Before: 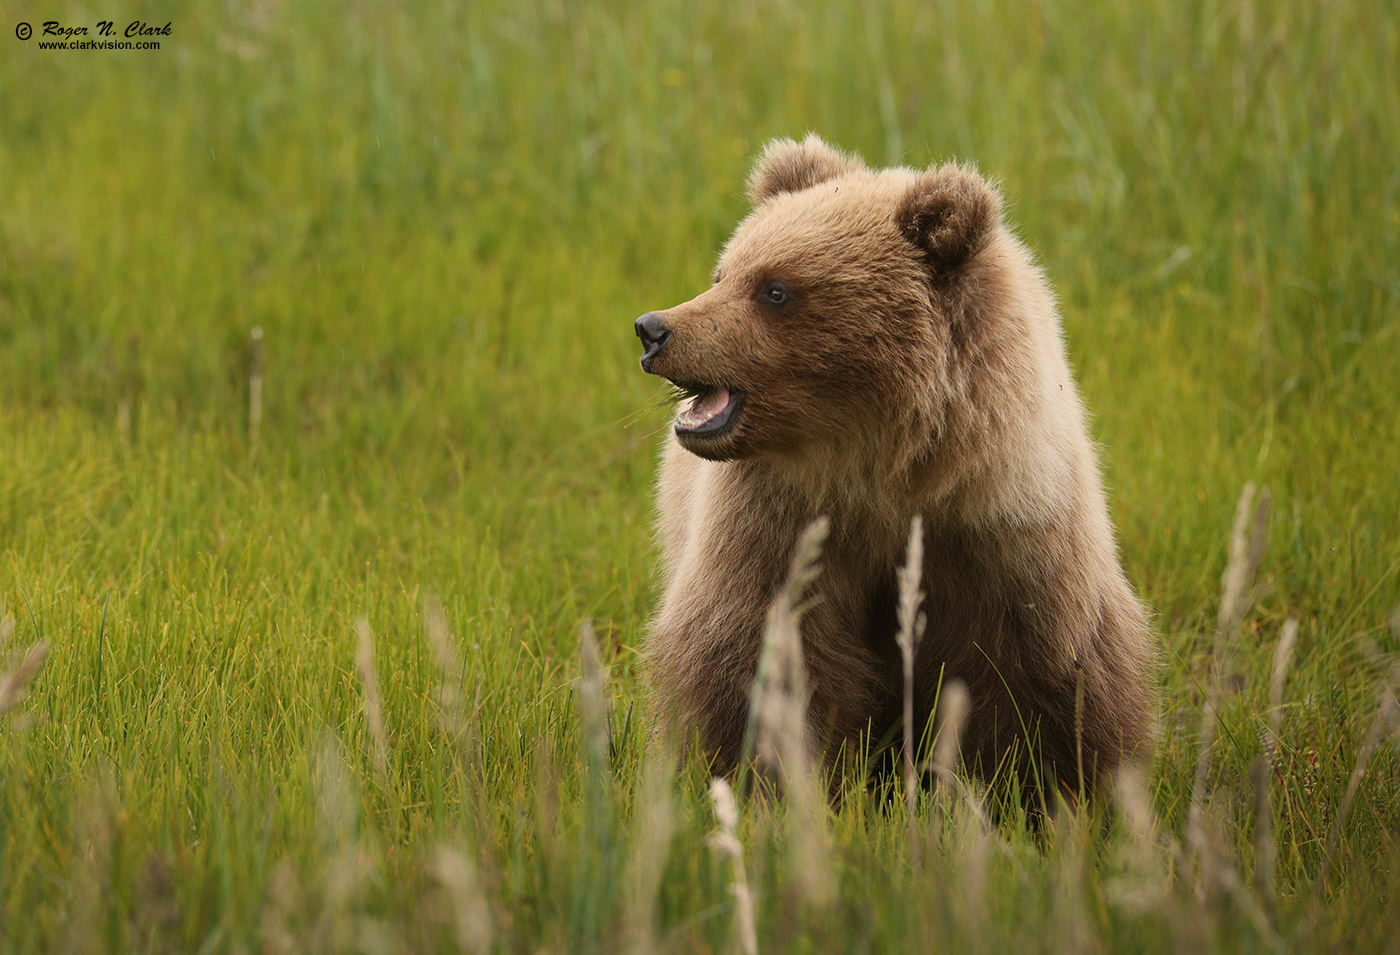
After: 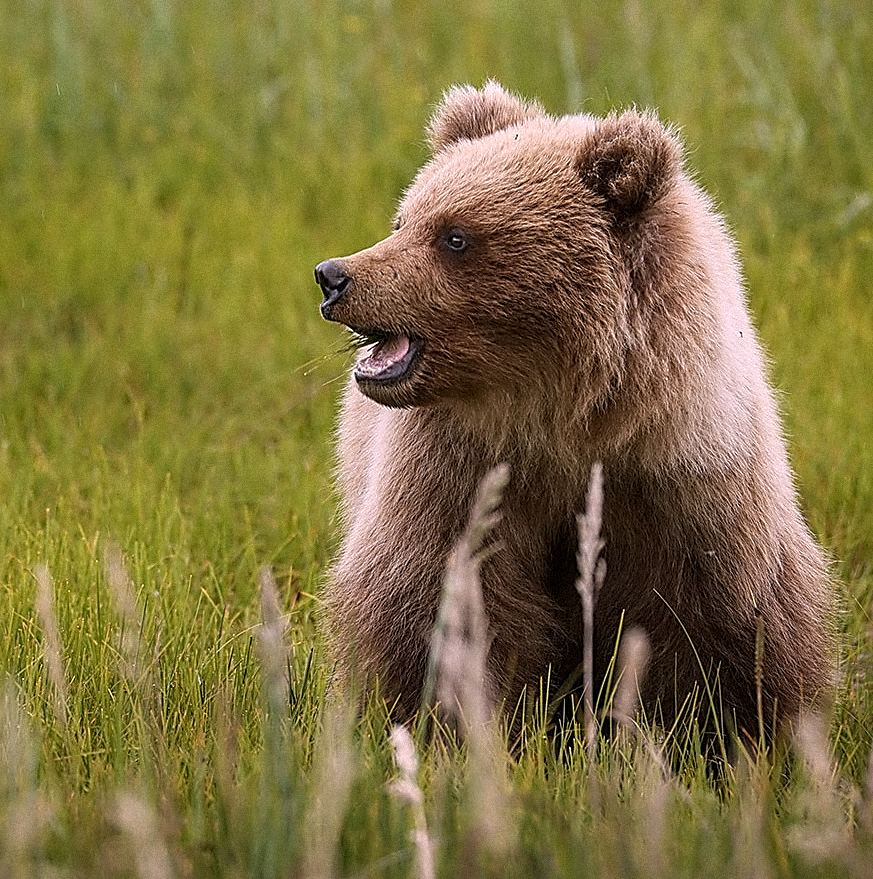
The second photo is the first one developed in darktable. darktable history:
local contrast: detail 130%
white balance: red 1.042, blue 1.17
sharpen: radius 1.685, amount 1.294
grain: mid-tones bias 0%
contrast equalizer: y [[0.5 ×4, 0.524, 0.59], [0.5 ×6], [0.5 ×6], [0, 0, 0, 0.01, 0.045, 0.012], [0, 0, 0, 0.044, 0.195, 0.131]]
crop and rotate: left 22.918%, top 5.629%, right 14.711%, bottom 2.247%
